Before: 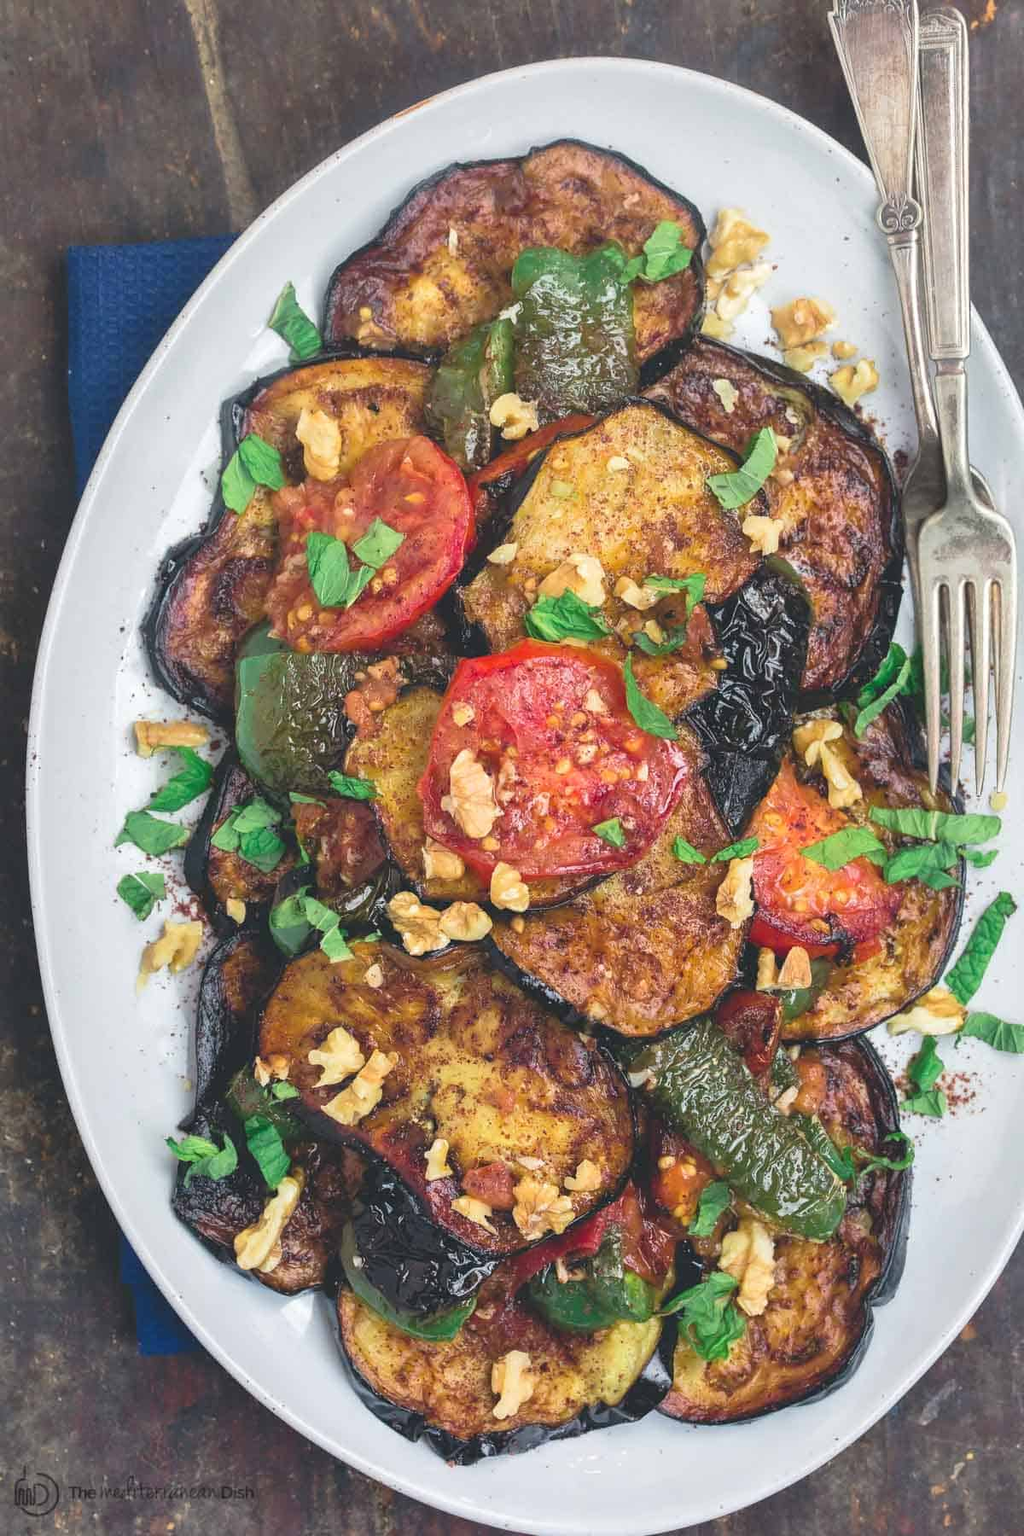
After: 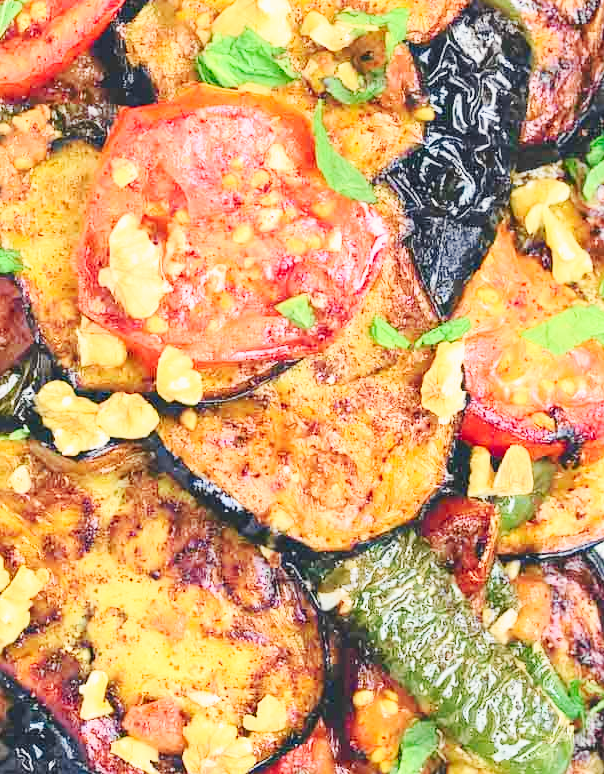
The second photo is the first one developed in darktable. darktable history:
crop: left 34.834%, top 36.895%, right 14.76%, bottom 20.077%
base curve: curves: ch0 [(0, 0) (0.025, 0.046) (0.112, 0.277) (0.467, 0.74) (0.814, 0.929) (1, 0.942)], preserve colors none
tone curve: curves: ch0 [(0, 0.006) (0.046, 0.011) (0.13, 0.062) (0.338, 0.327) (0.494, 0.55) (0.728, 0.835) (1, 1)]; ch1 [(0, 0) (0.346, 0.324) (0.45, 0.431) (0.5, 0.5) (0.522, 0.517) (0.55, 0.57) (1, 1)]; ch2 [(0, 0) (0.453, 0.418) (0.5, 0.5) (0.526, 0.524) (0.554, 0.598) (0.622, 0.679) (0.707, 0.761) (1, 1)], color space Lab, independent channels, preserve colors none
